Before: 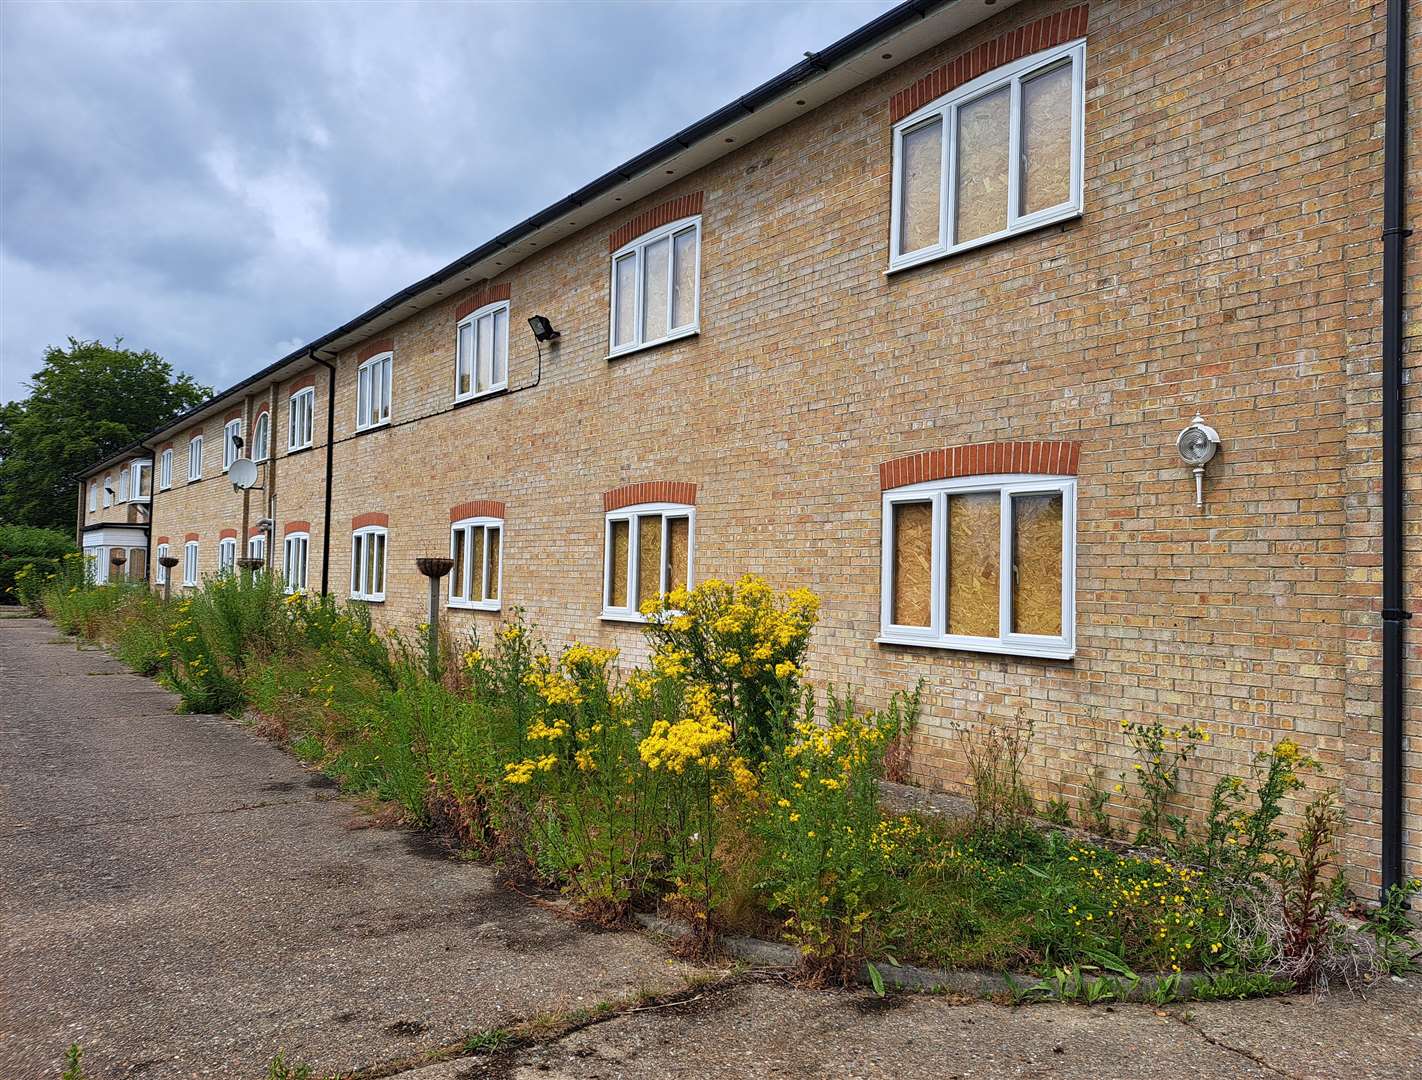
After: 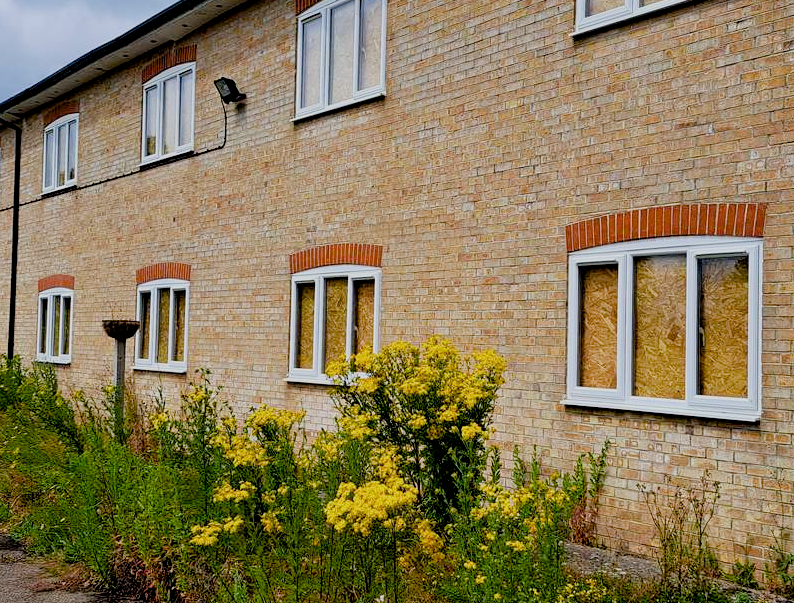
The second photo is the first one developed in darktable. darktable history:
exposure: black level correction 0.016, exposure -0.009 EV, compensate highlight preservation false
crop and rotate: left 22.13%, top 22.054%, right 22.026%, bottom 22.102%
color balance rgb: perceptual saturation grading › global saturation 20%, perceptual saturation grading › highlights -25%, perceptual saturation grading › shadows 25%
filmic rgb: white relative exposure 3.9 EV, hardness 4.26
